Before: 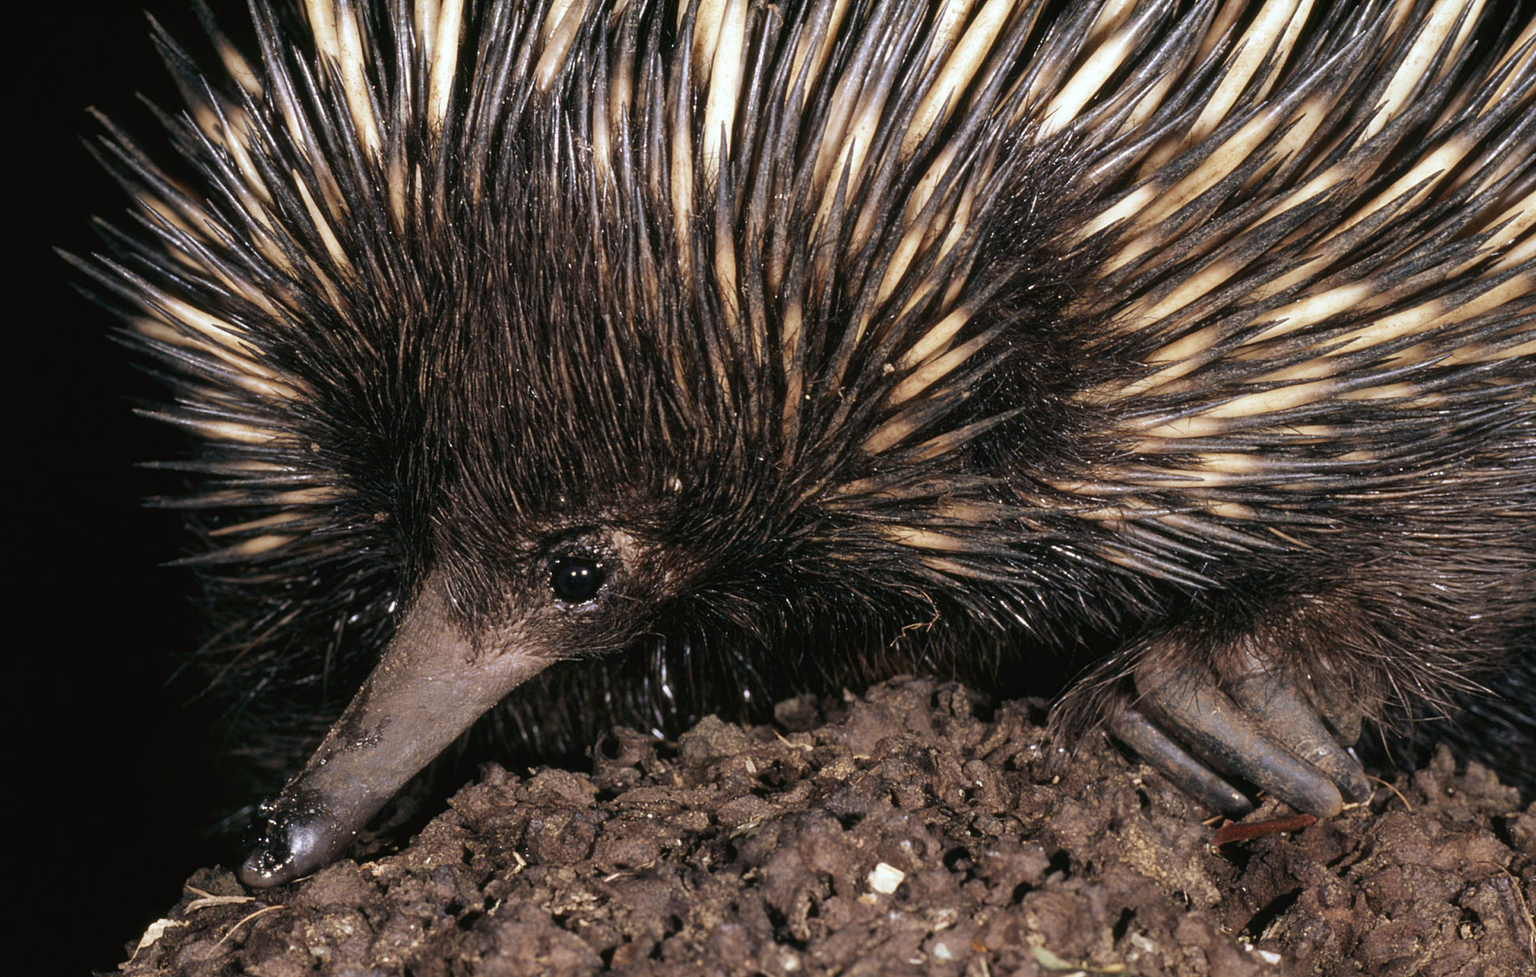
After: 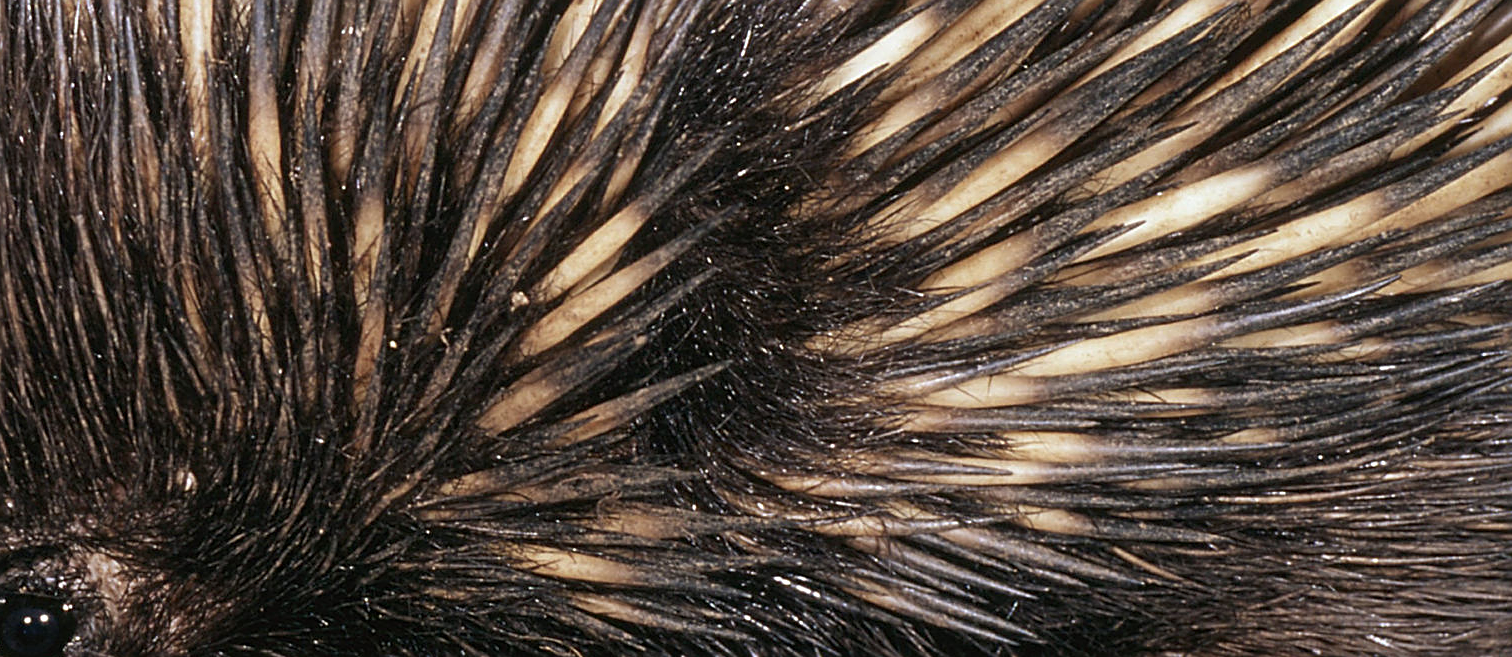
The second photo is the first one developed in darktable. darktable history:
crop: left 36.247%, top 18.096%, right 0.64%, bottom 38.738%
sharpen: on, module defaults
